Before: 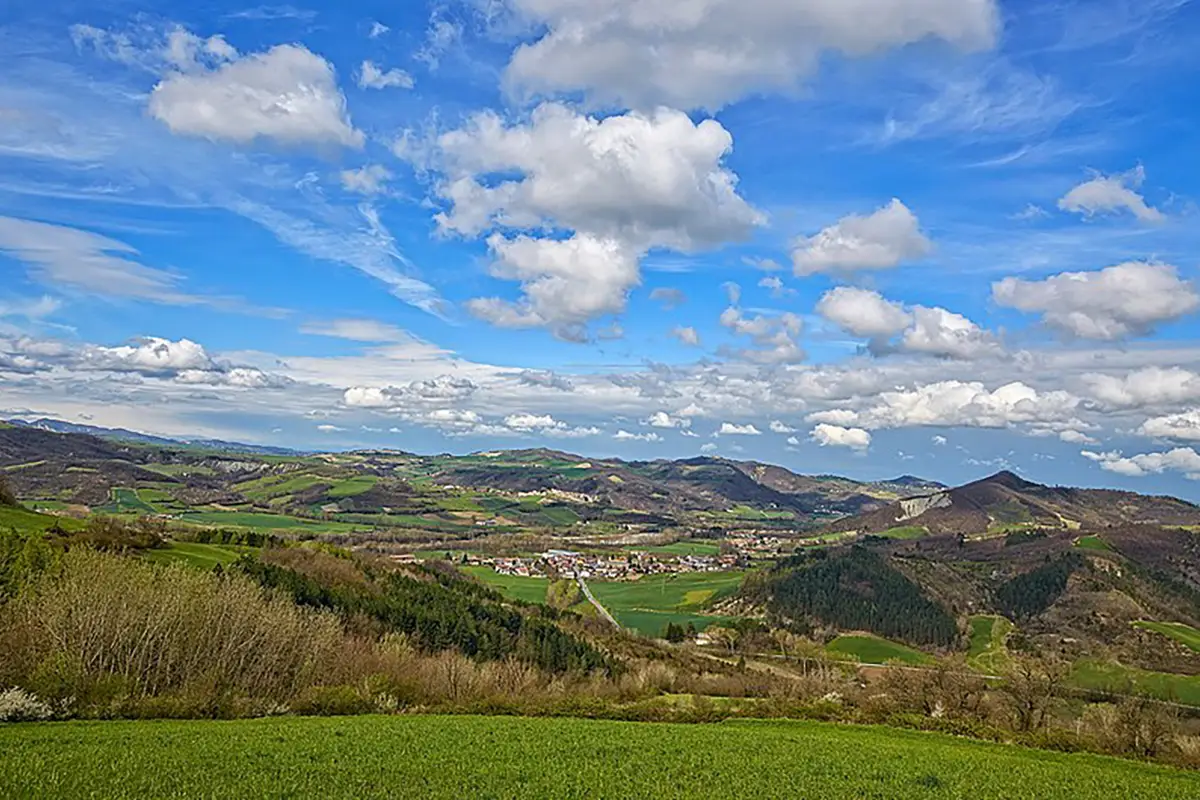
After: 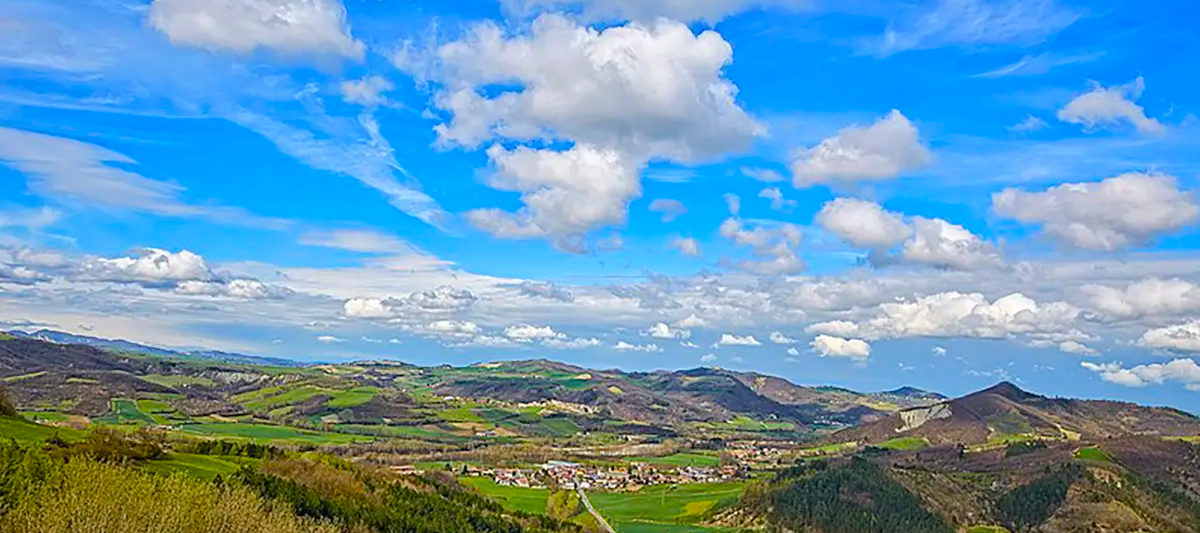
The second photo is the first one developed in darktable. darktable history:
color balance rgb: perceptual saturation grading › global saturation 25%, perceptual brilliance grading › mid-tones 10%, perceptual brilliance grading › shadows 15%, global vibrance 20%
crop: top 11.166%, bottom 22.168%
